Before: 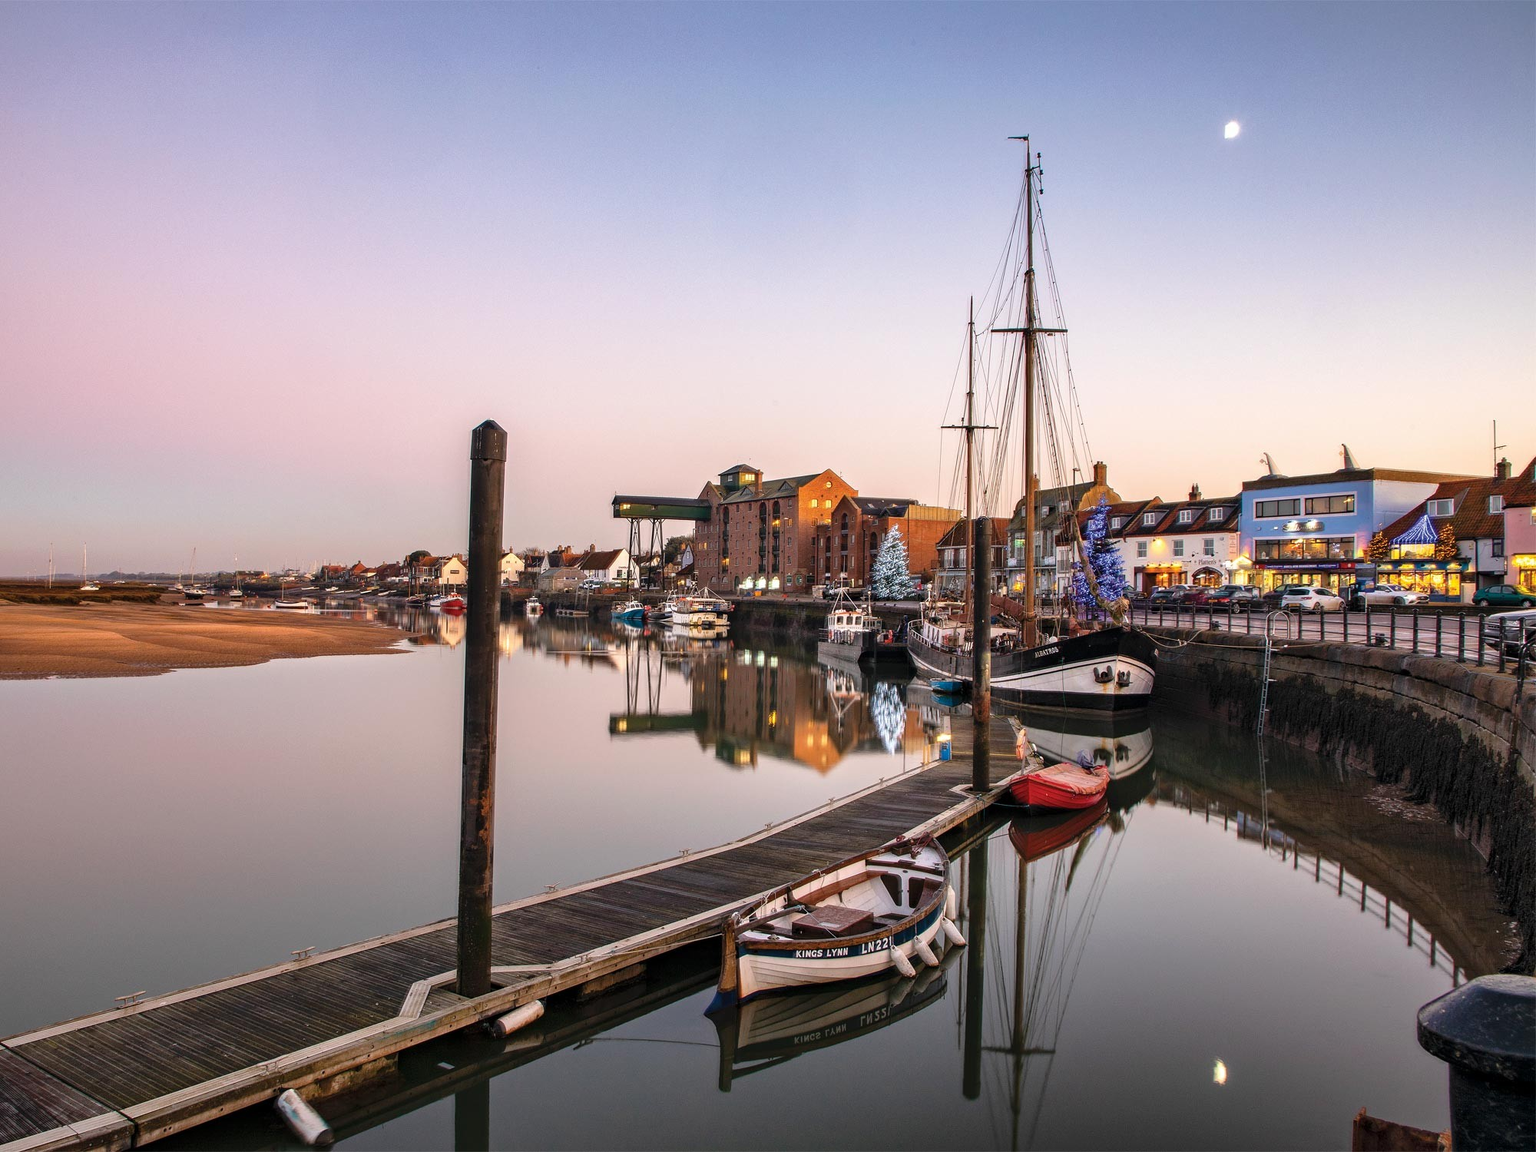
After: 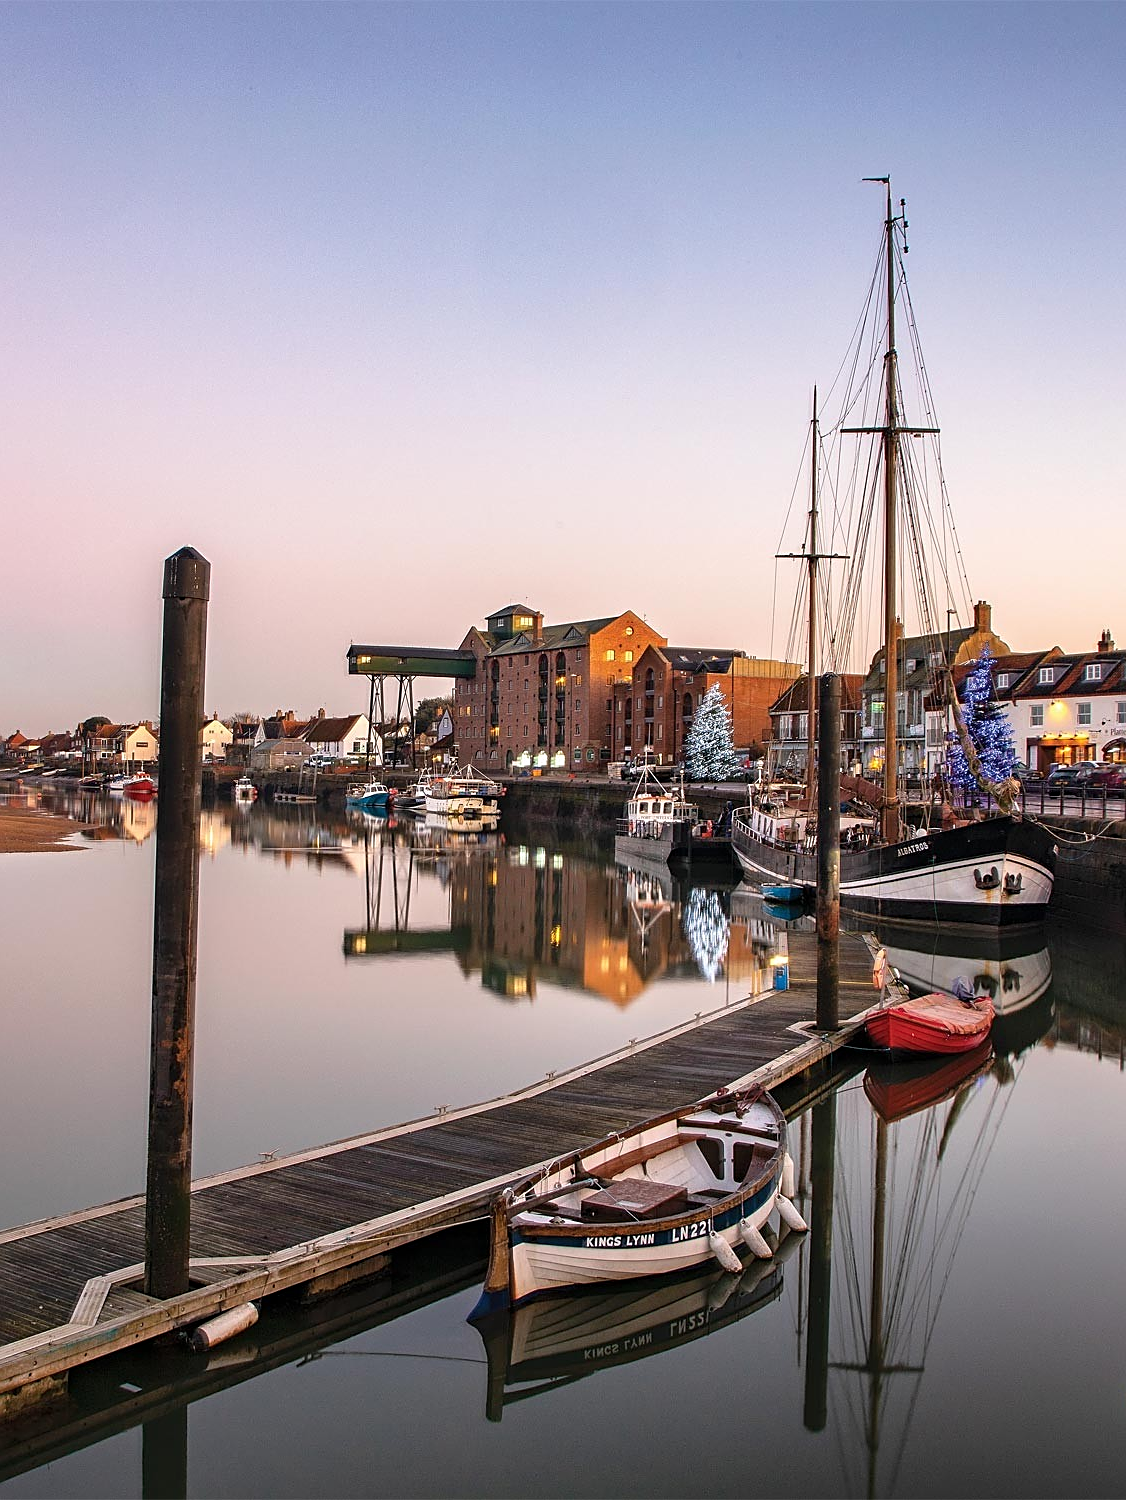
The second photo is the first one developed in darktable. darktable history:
crop and rotate: left 22.511%, right 21.163%
sharpen: on, module defaults
